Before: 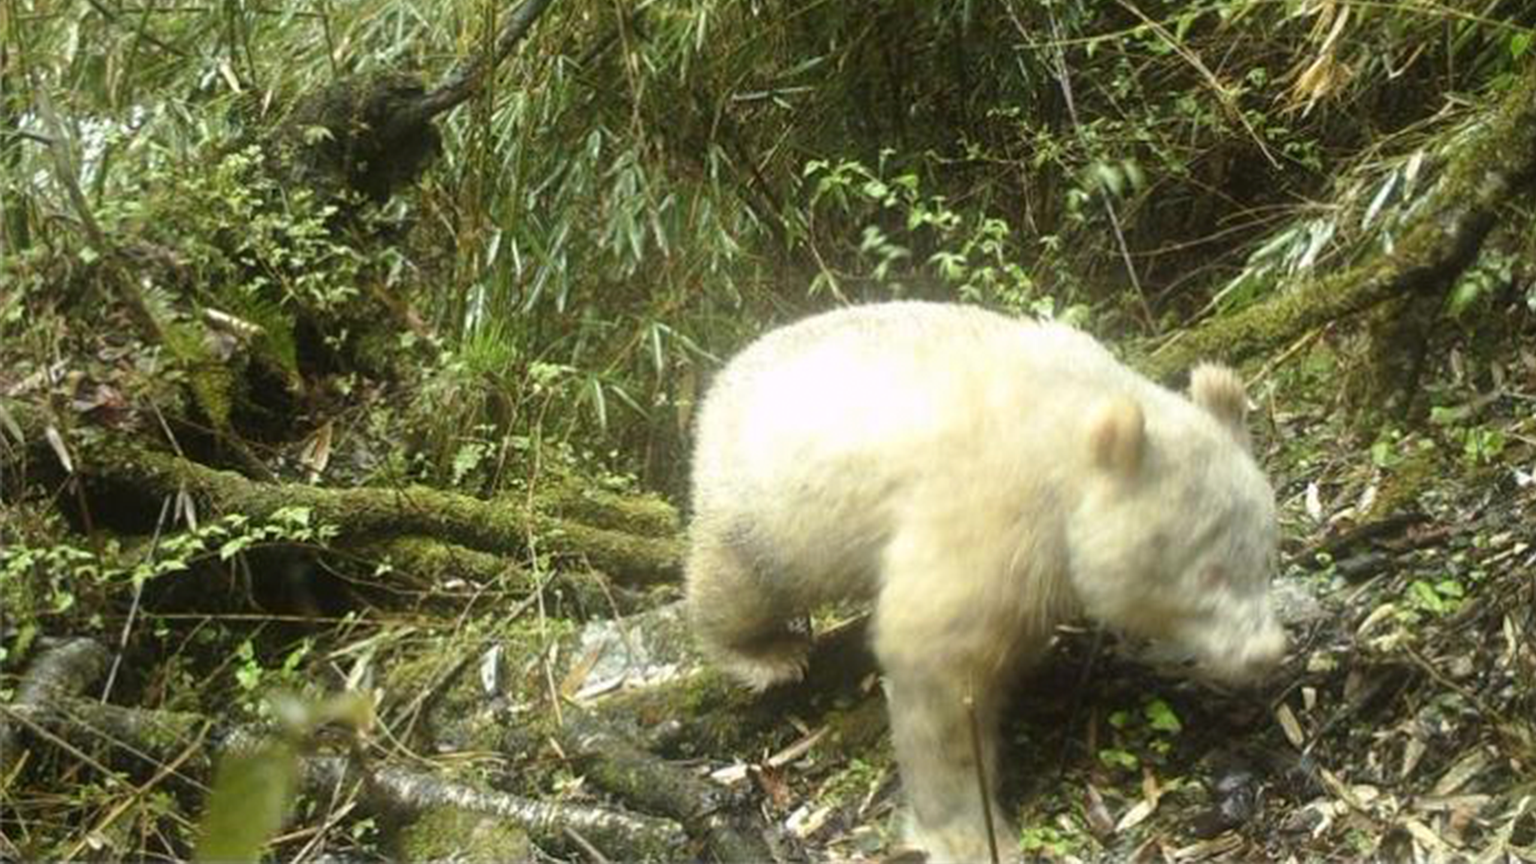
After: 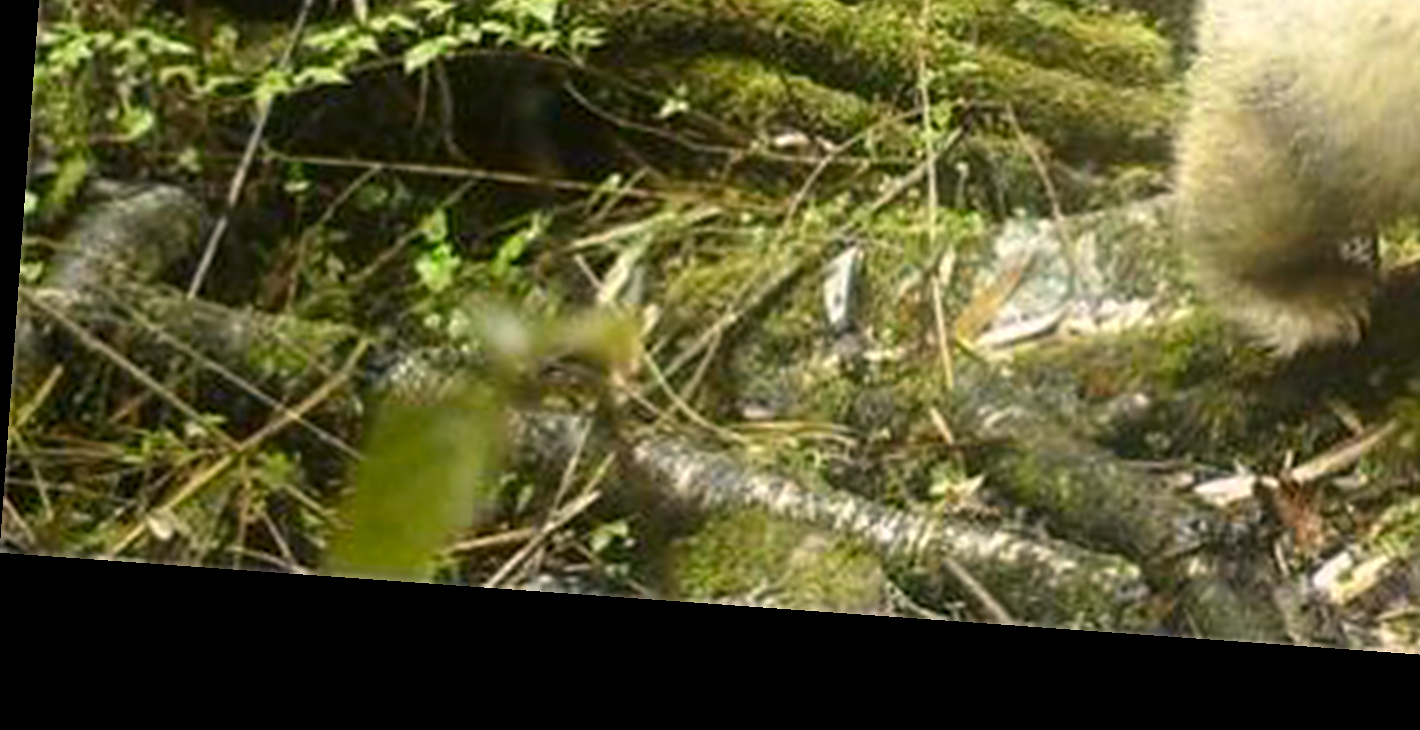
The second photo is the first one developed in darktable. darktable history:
sharpen: on, module defaults
rotate and perspective: rotation 4.1°, automatic cropping off
crop and rotate: top 54.778%, right 46.61%, bottom 0.159%
local contrast: highlights 61%, shadows 106%, detail 107%, midtone range 0.529
color correction: highlights a* 3.22, highlights b* 1.93, saturation 1.19
